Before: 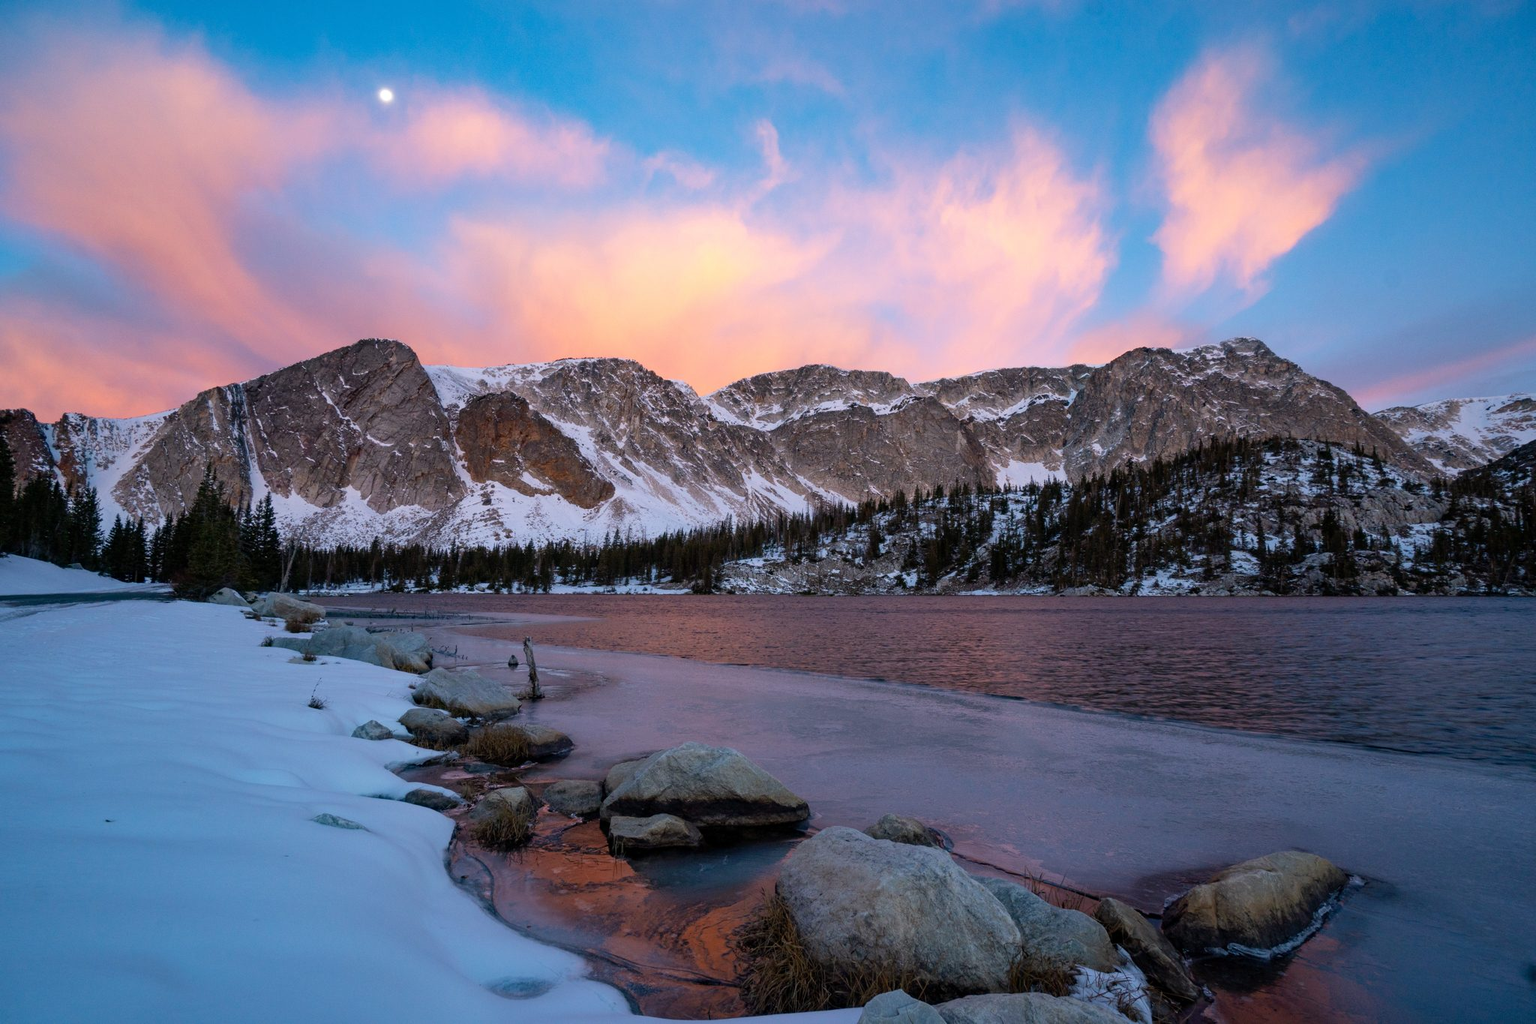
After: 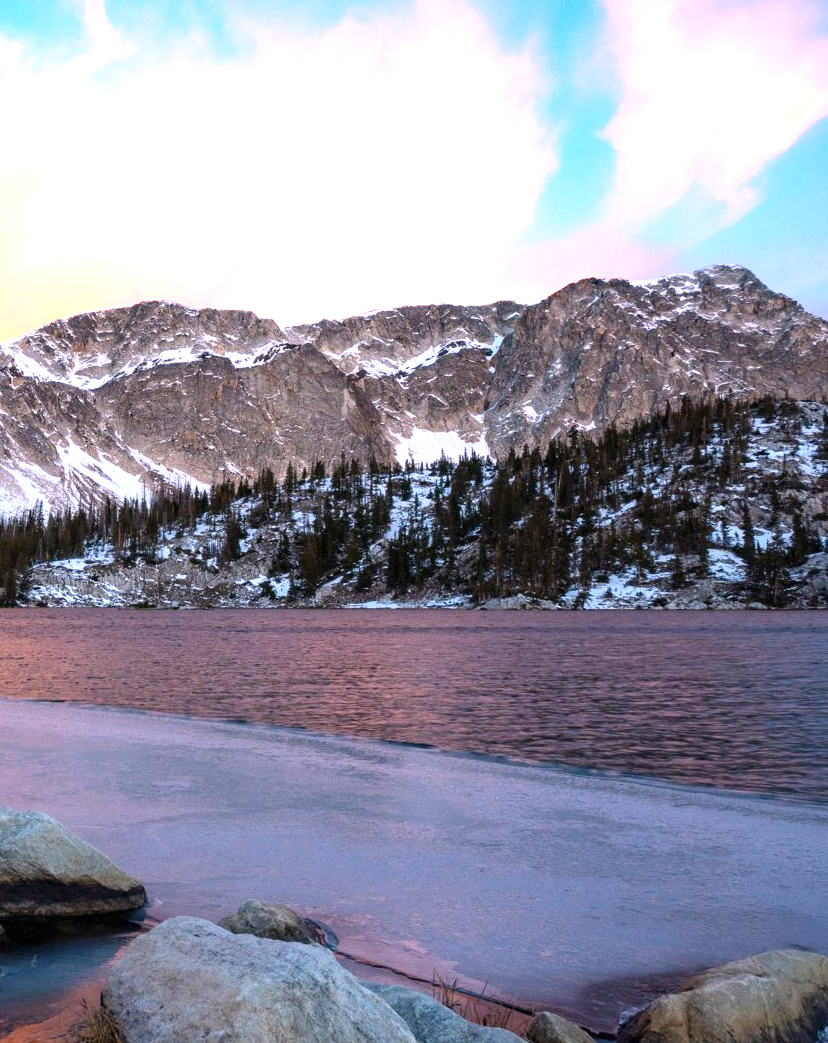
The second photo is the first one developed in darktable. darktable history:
exposure: black level correction 0, exposure 1.105 EV, compensate exposure bias true, compensate highlight preservation false
contrast brightness saturation: contrast 0.081, saturation 0.024
crop: left 45.568%, top 13.569%, right 13.958%, bottom 9.979%
